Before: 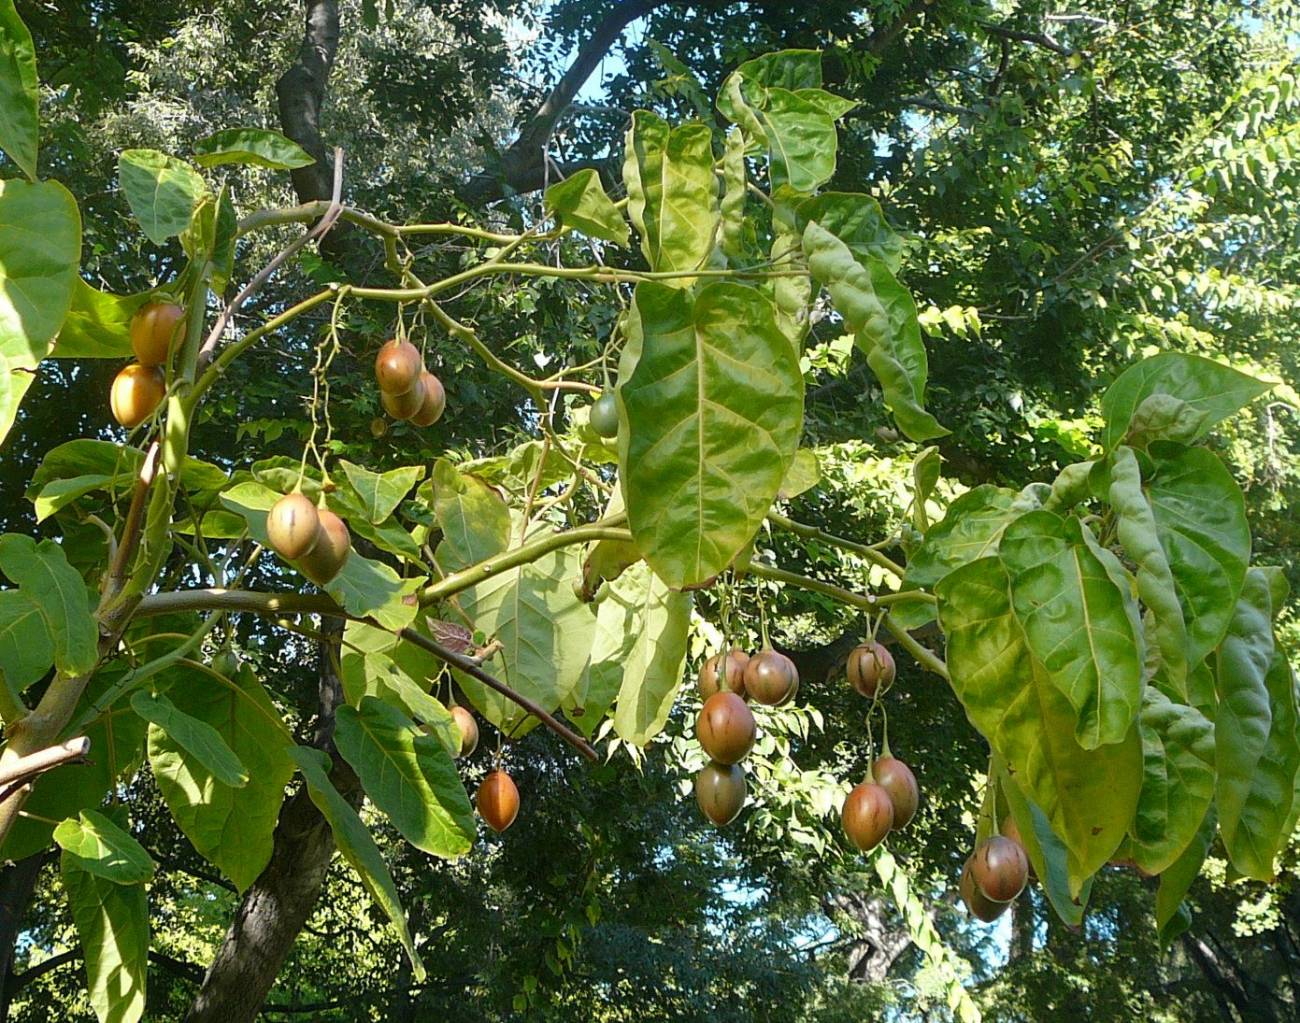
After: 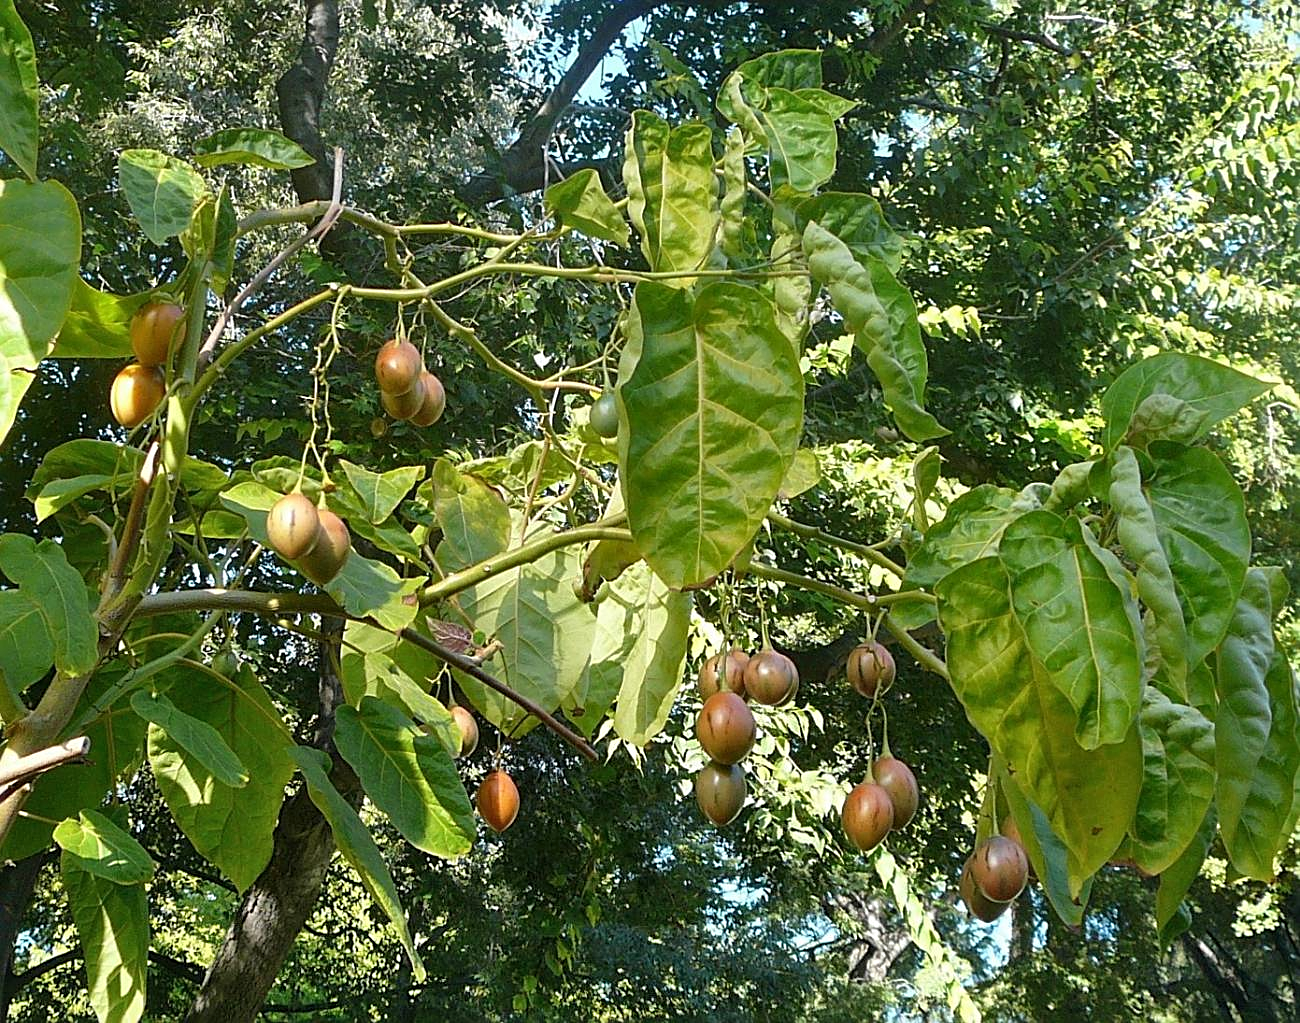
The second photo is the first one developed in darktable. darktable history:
sharpen: on, module defaults
shadows and highlights: shadows color adjustment 97.66%, soften with gaussian
